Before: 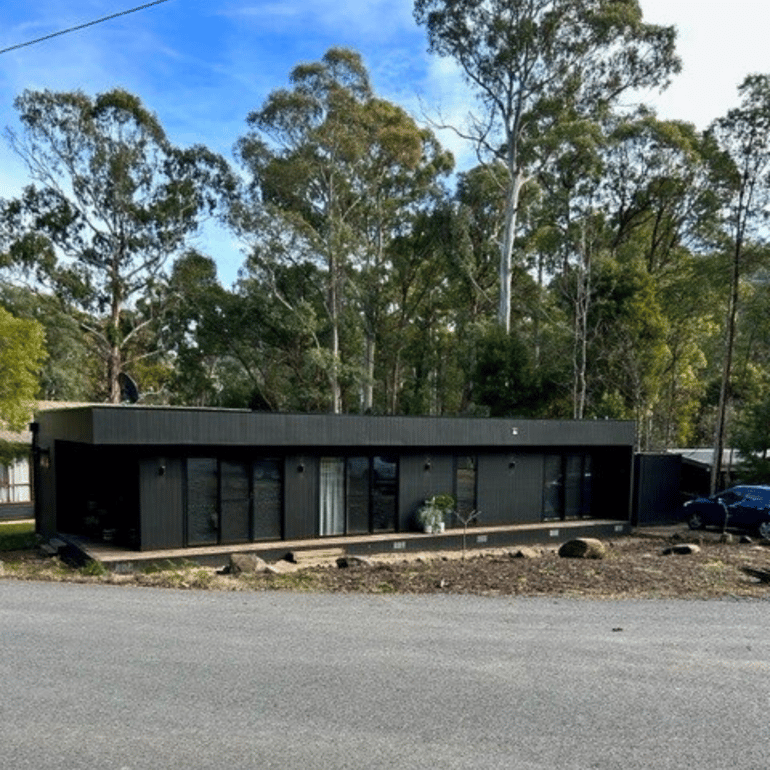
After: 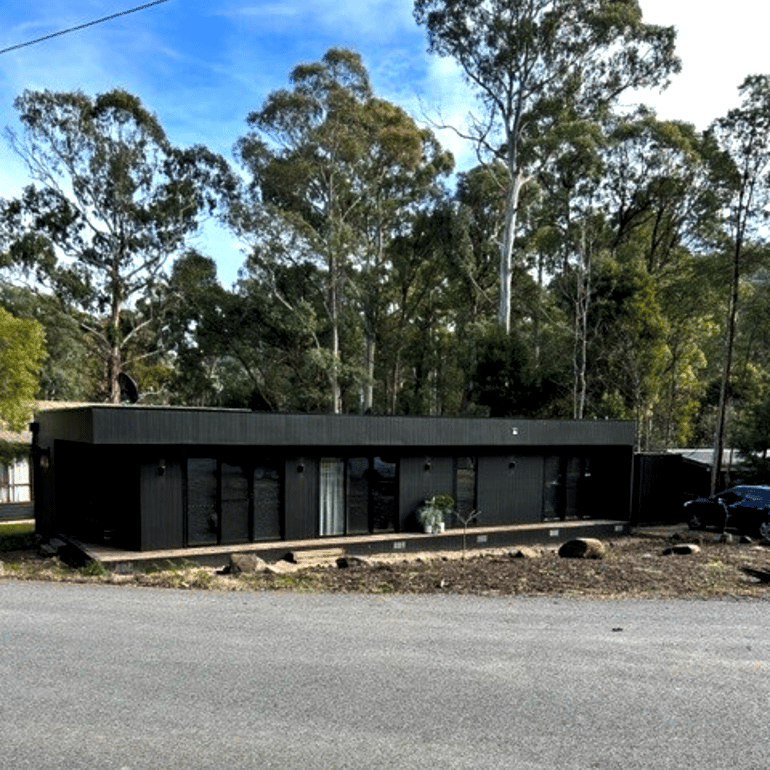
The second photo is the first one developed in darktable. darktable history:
levels: levels [0.052, 0.496, 0.908]
tone equalizer: on, module defaults
